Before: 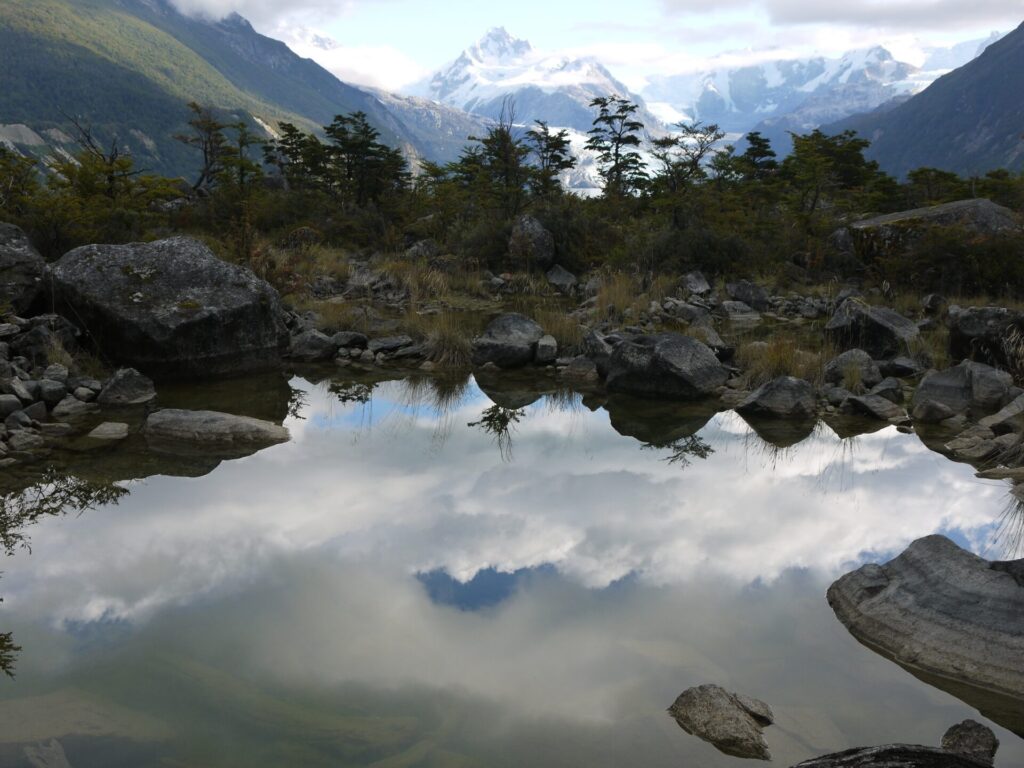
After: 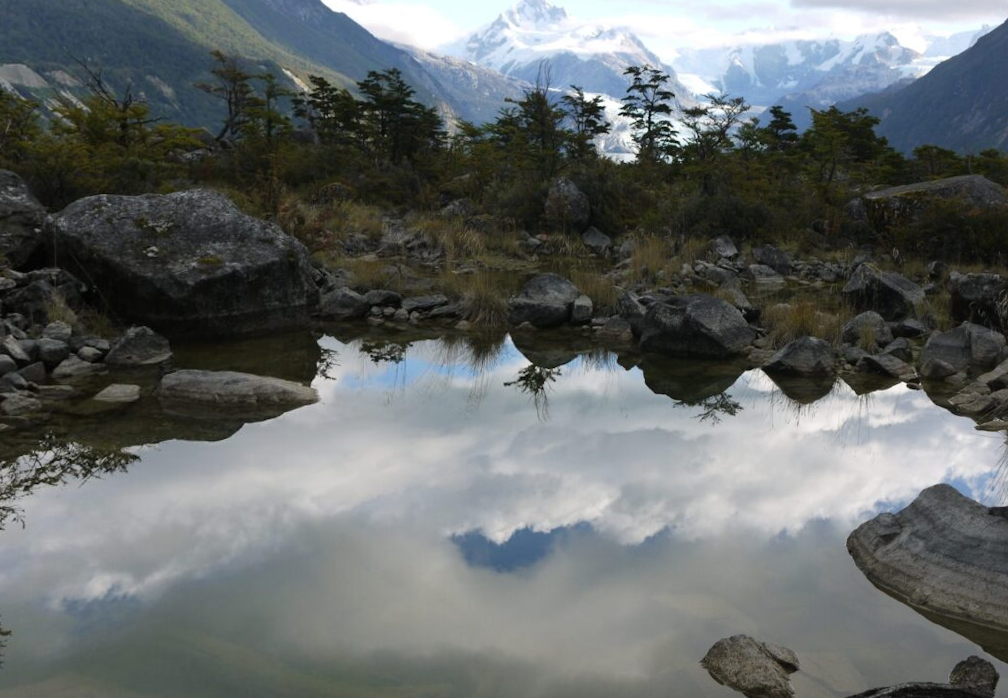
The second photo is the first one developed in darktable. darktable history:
shadows and highlights: radius 264.75, soften with gaussian
rotate and perspective: rotation -0.013°, lens shift (vertical) -0.027, lens shift (horizontal) 0.178, crop left 0.016, crop right 0.989, crop top 0.082, crop bottom 0.918
